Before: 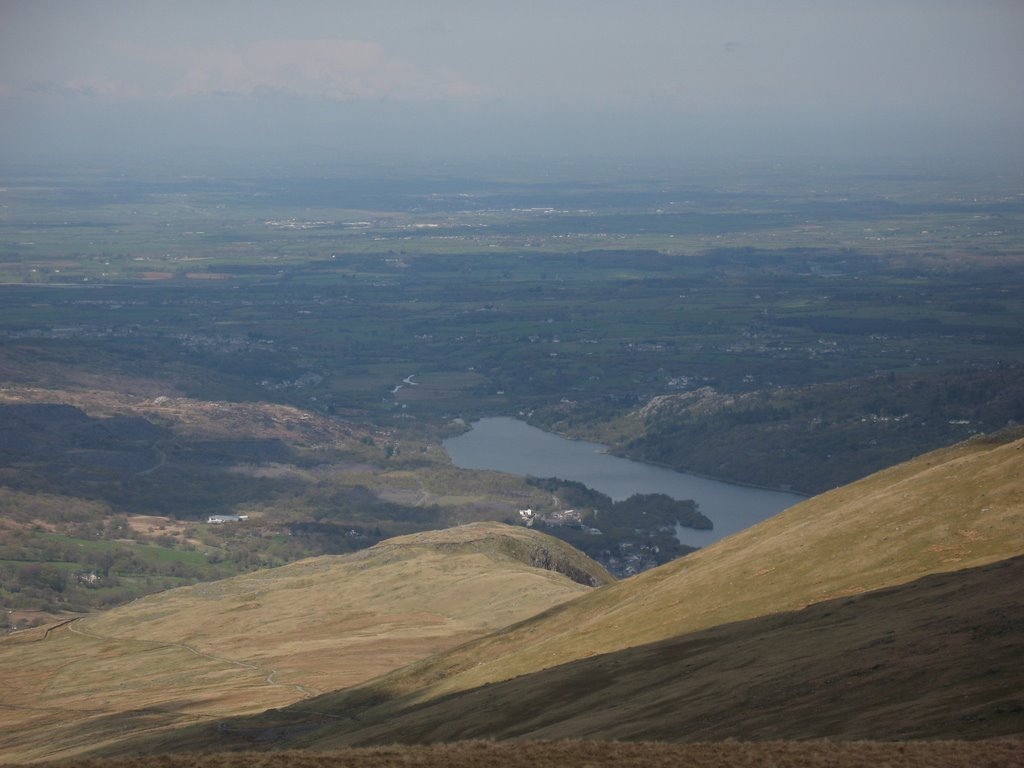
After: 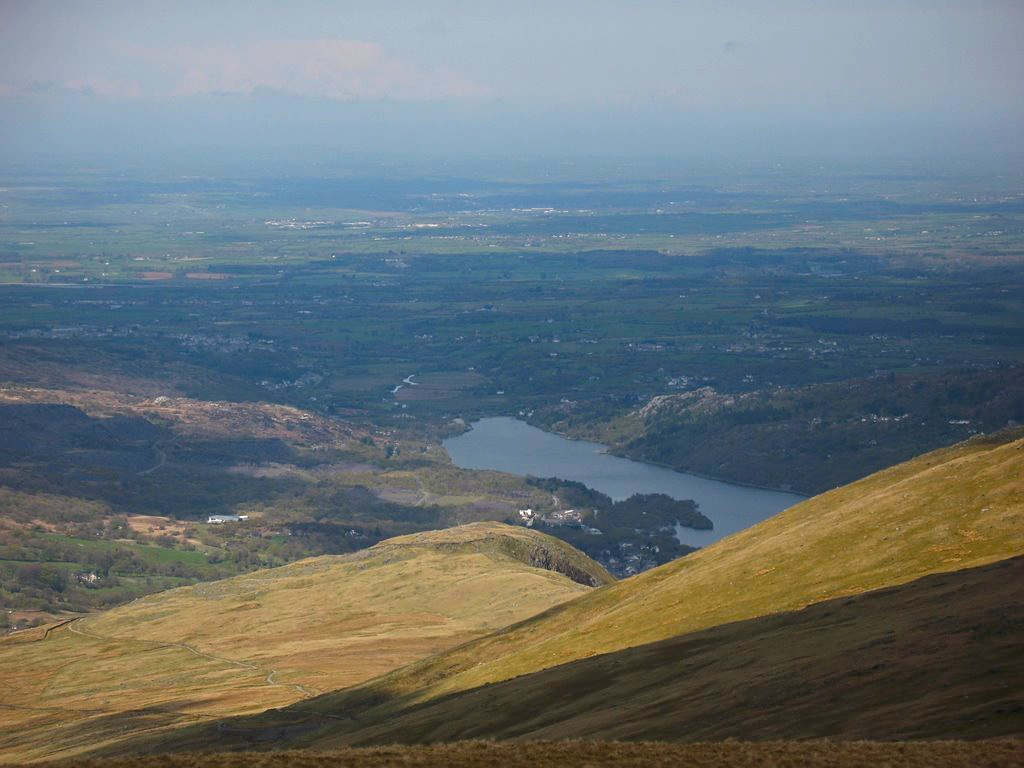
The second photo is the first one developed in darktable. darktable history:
tone equalizer: -8 EV -0.417 EV, -7 EV -0.389 EV, -6 EV -0.333 EV, -5 EV -0.222 EV, -3 EV 0.222 EV, -2 EV 0.333 EV, -1 EV 0.389 EV, +0 EV 0.417 EV, edges refinement/feathering 500, mask exposure compensation -1.57 EV, preserve details no
sharpen: amount 0.2
color balance rgb: linear chroma grading › global chroma 15%, perceptual saturation grading › global saturation 30%
